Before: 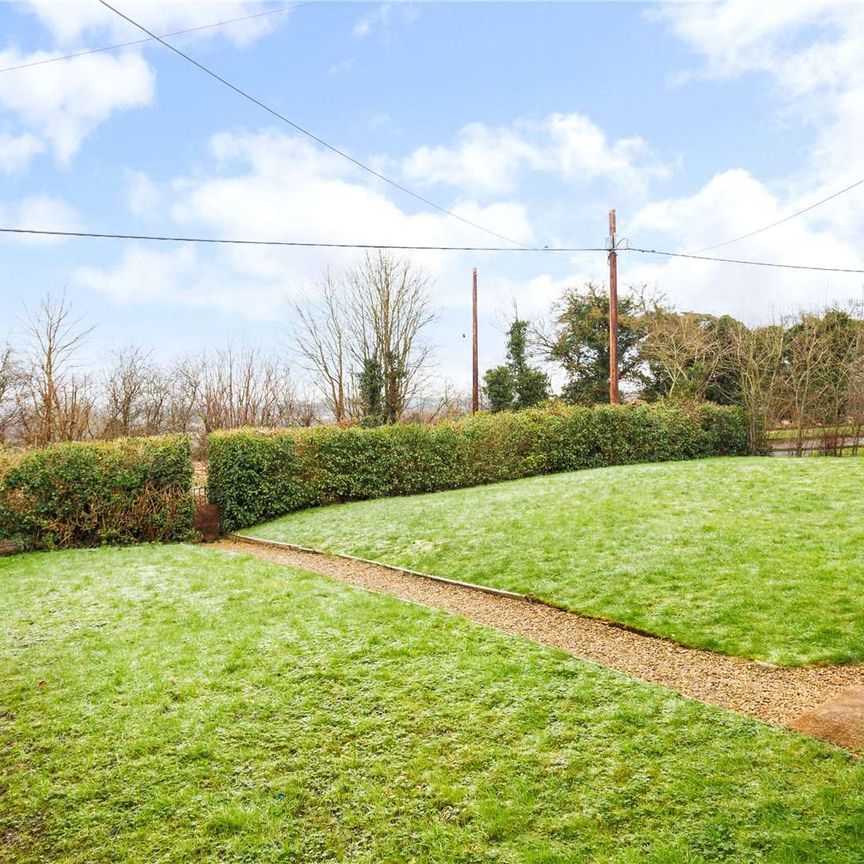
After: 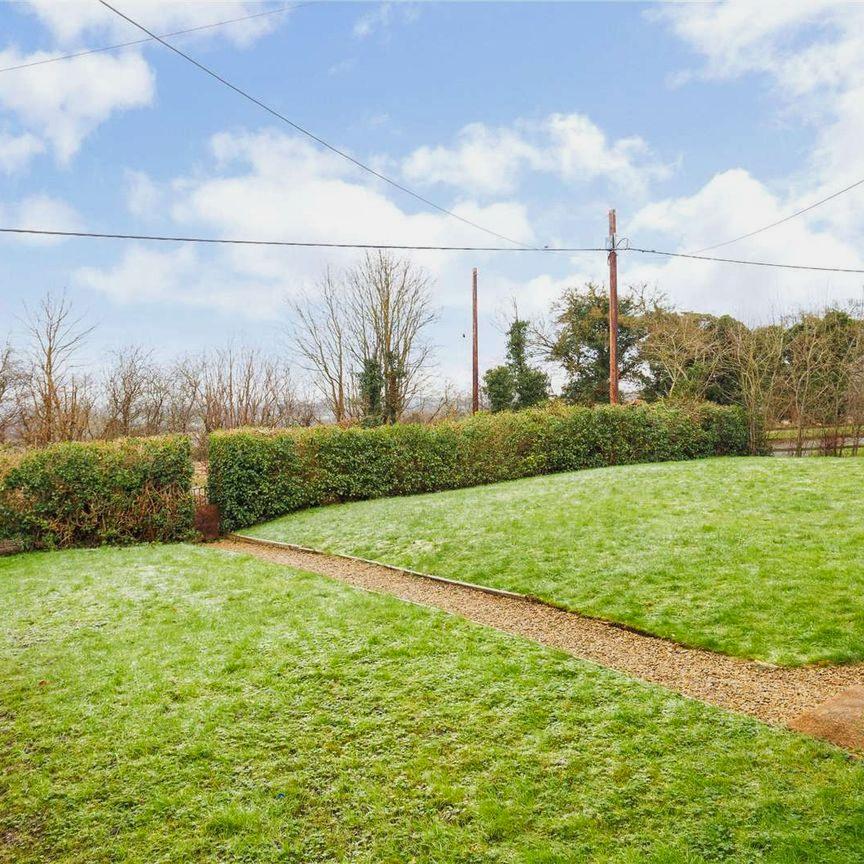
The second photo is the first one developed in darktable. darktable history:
tone equalizer: -7 EV 0.18 EV, -6 EV 0.12 EV, -5 EV 0.08 EV, -4 EV 0.04 EV, -2 EV -0.02 EV, -1 EV -0.04 EV, +0 EV -0.06 EV, luminance estimator HSV value / RGB max
shadows and highlights: shadows 25, white point adjustment -3, highlights -30
